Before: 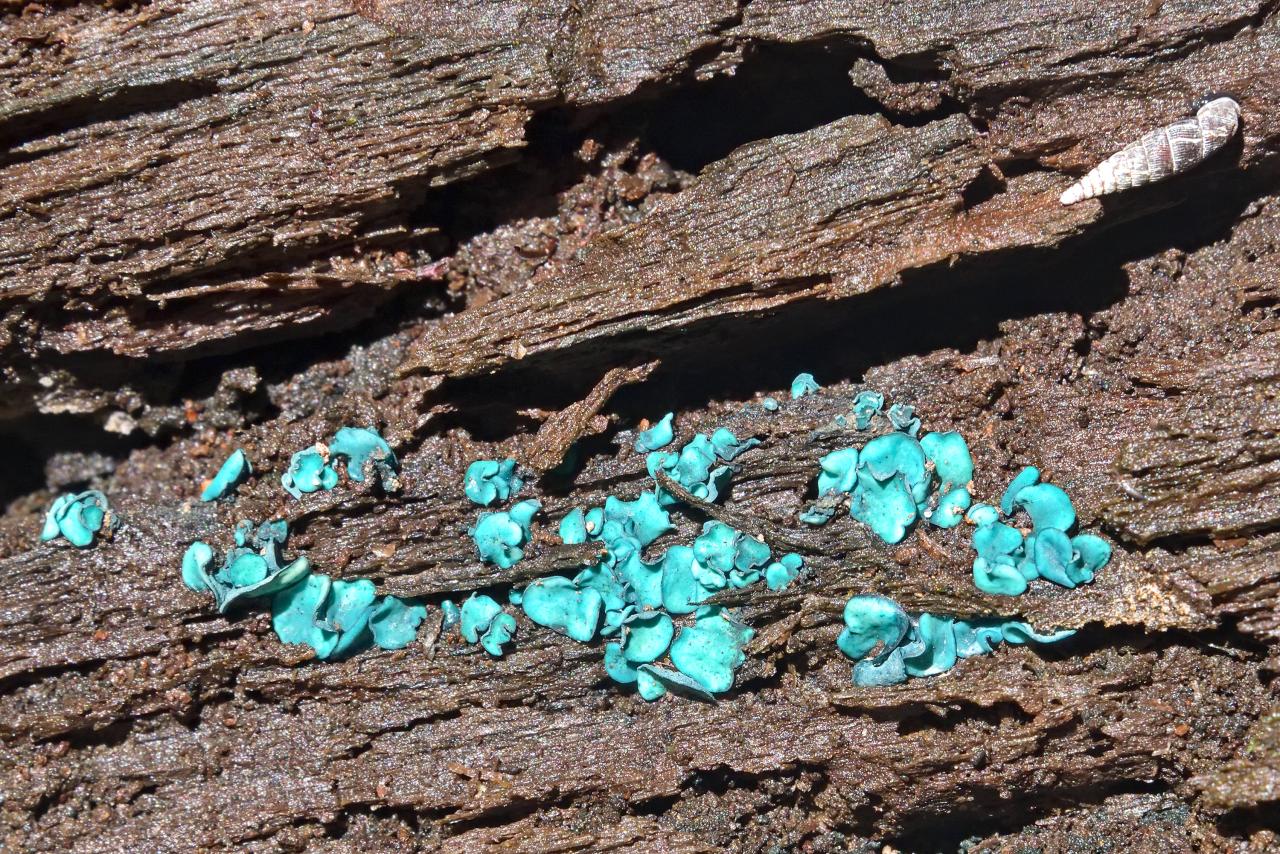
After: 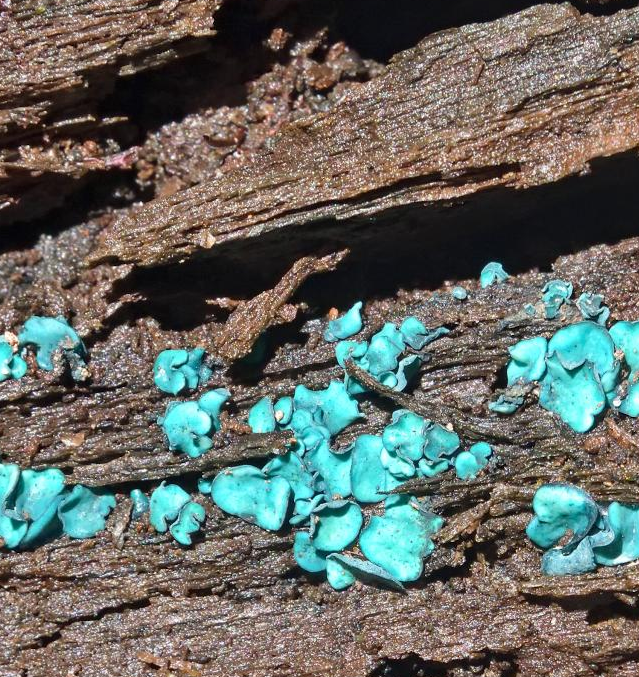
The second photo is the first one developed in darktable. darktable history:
crop and rotate: angle 0.024°, left 24.304%, top 13.065%, right 25.69%, bottom 7.548%
